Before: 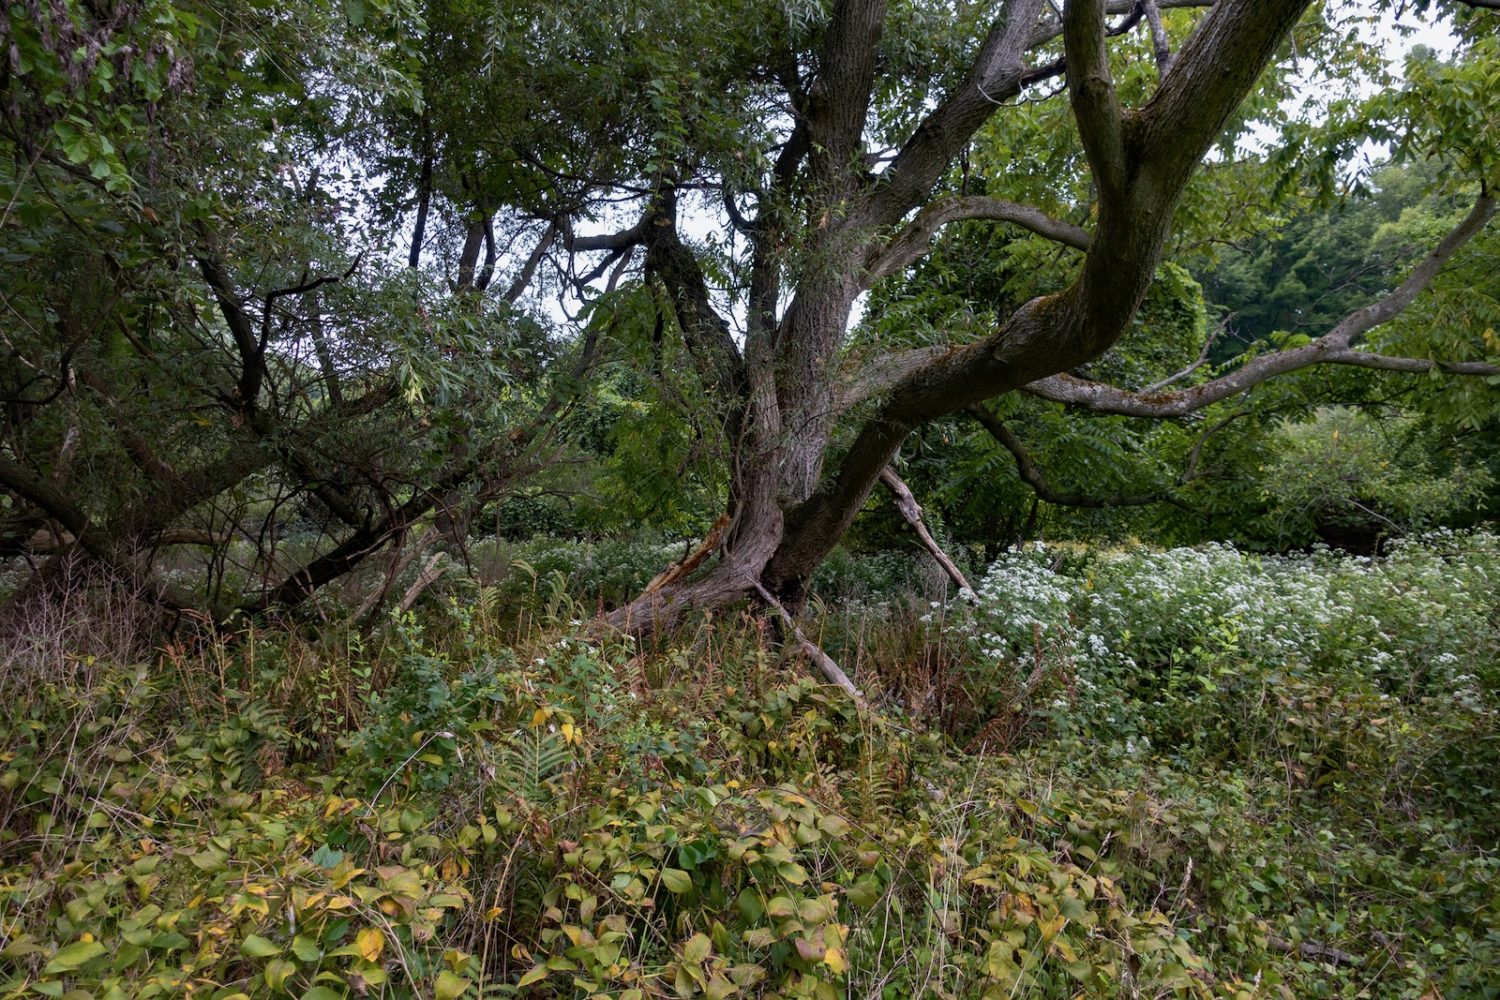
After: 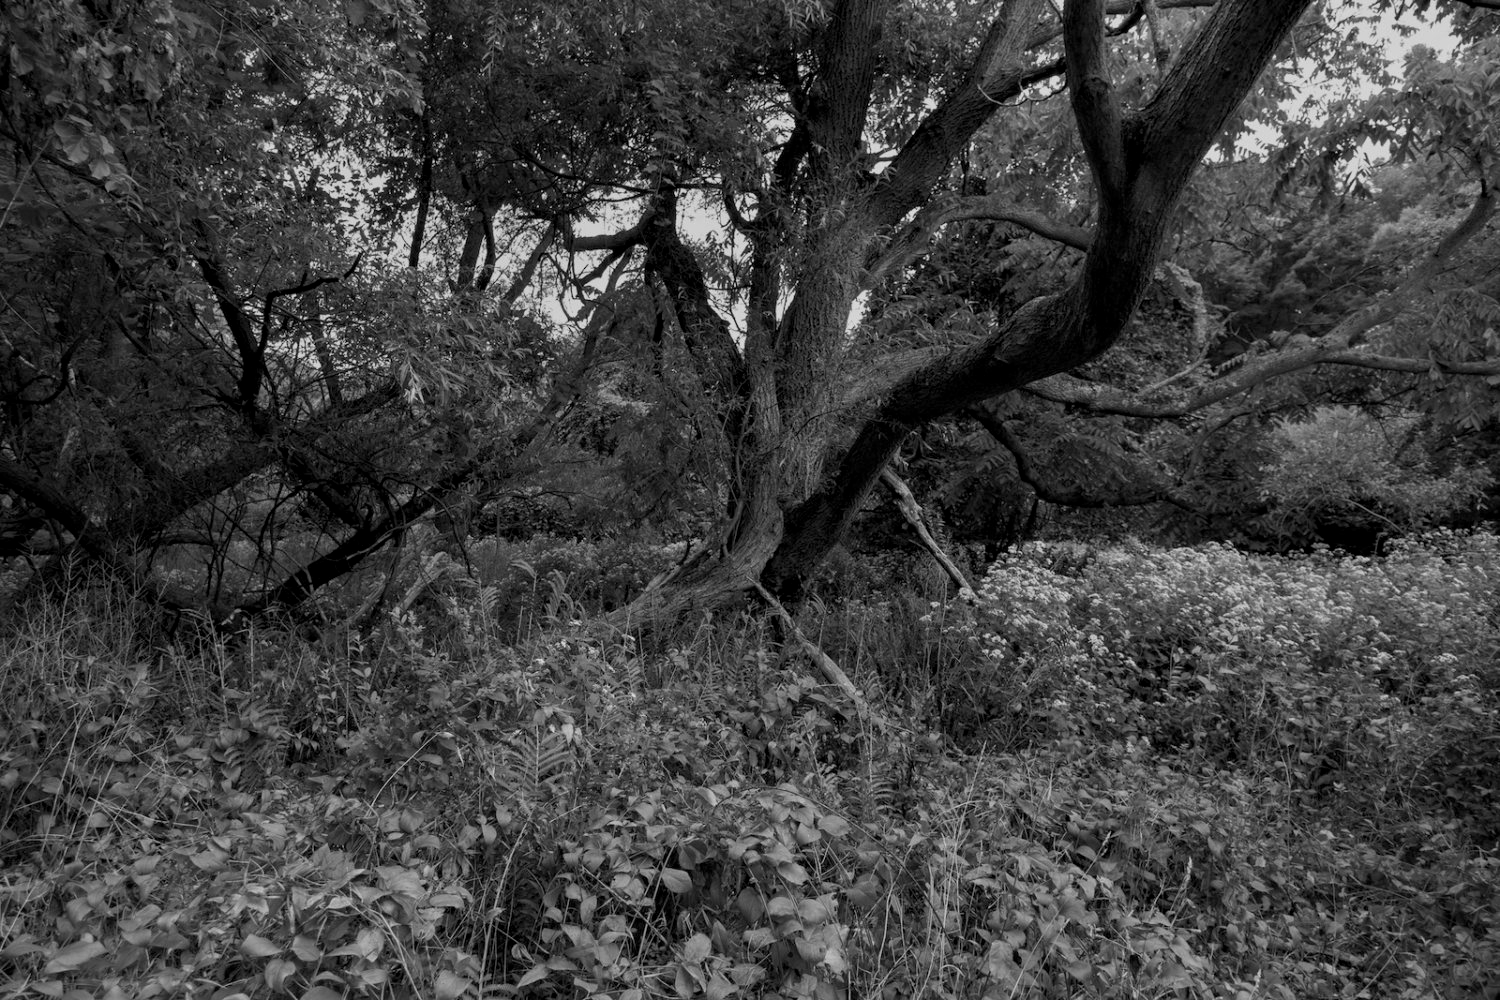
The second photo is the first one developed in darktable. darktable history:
exposure: exposure -0.177 EV, compensate highlight preservation false
monochrome: a 26.22, b 42.67, size 0.8
